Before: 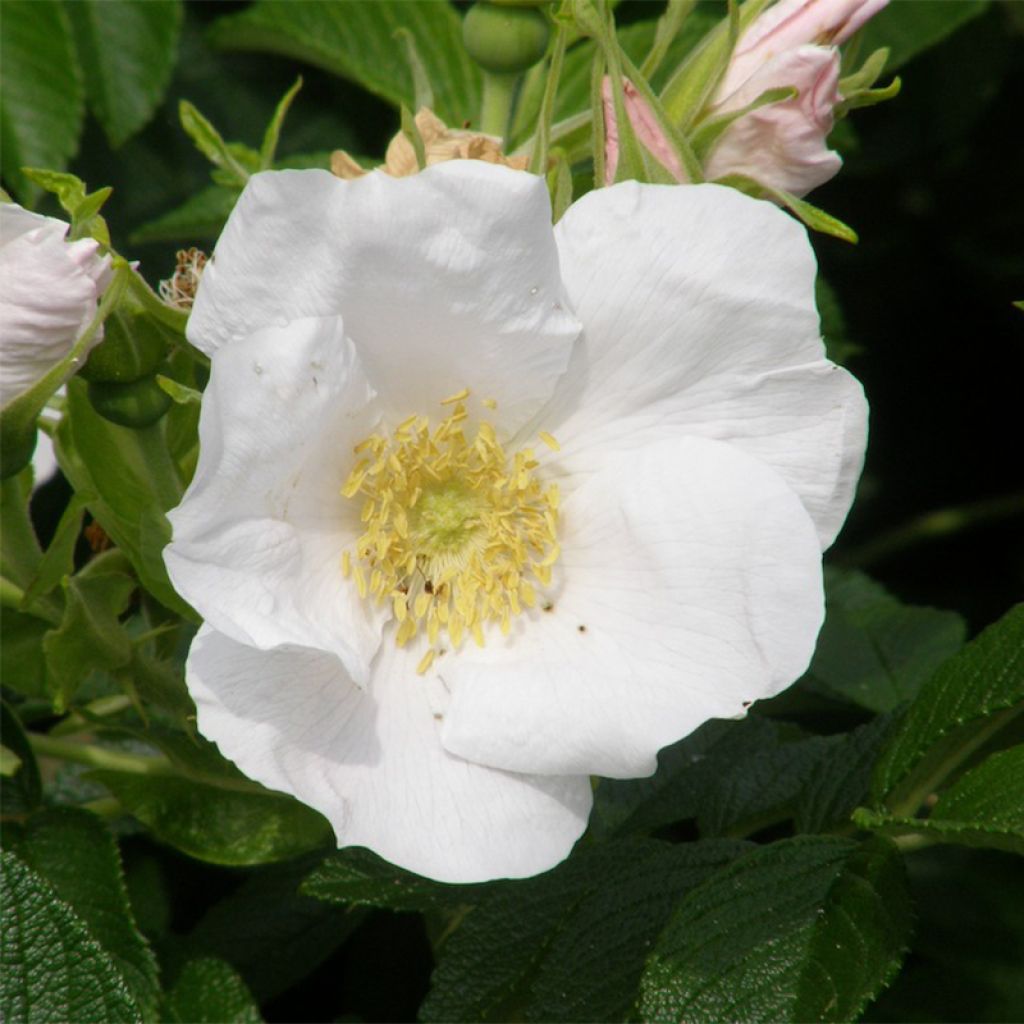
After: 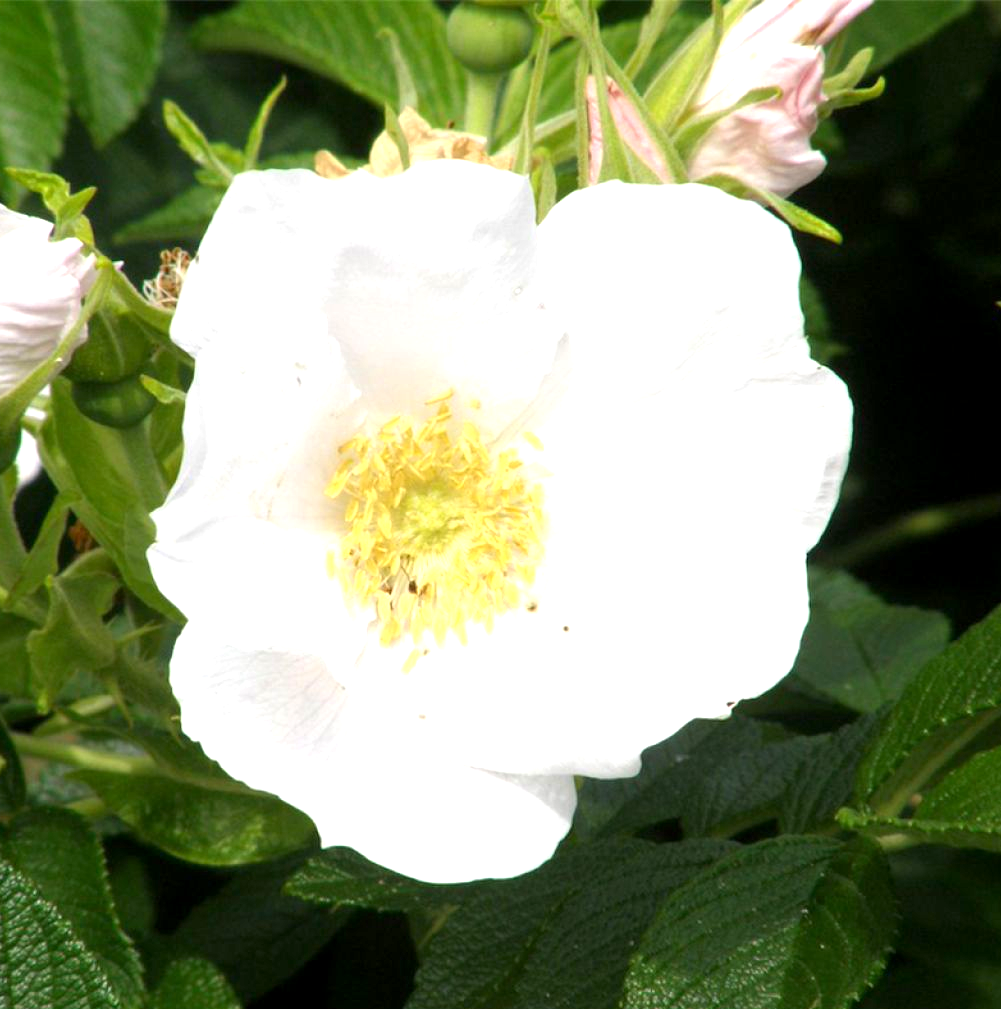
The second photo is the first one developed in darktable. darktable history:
exposure: black level correction 0.001, exposure 1.055 EV, compensate highlight preservation false
crop and rotate: left 1.565%, right 0.62%, bottom 1.368%
